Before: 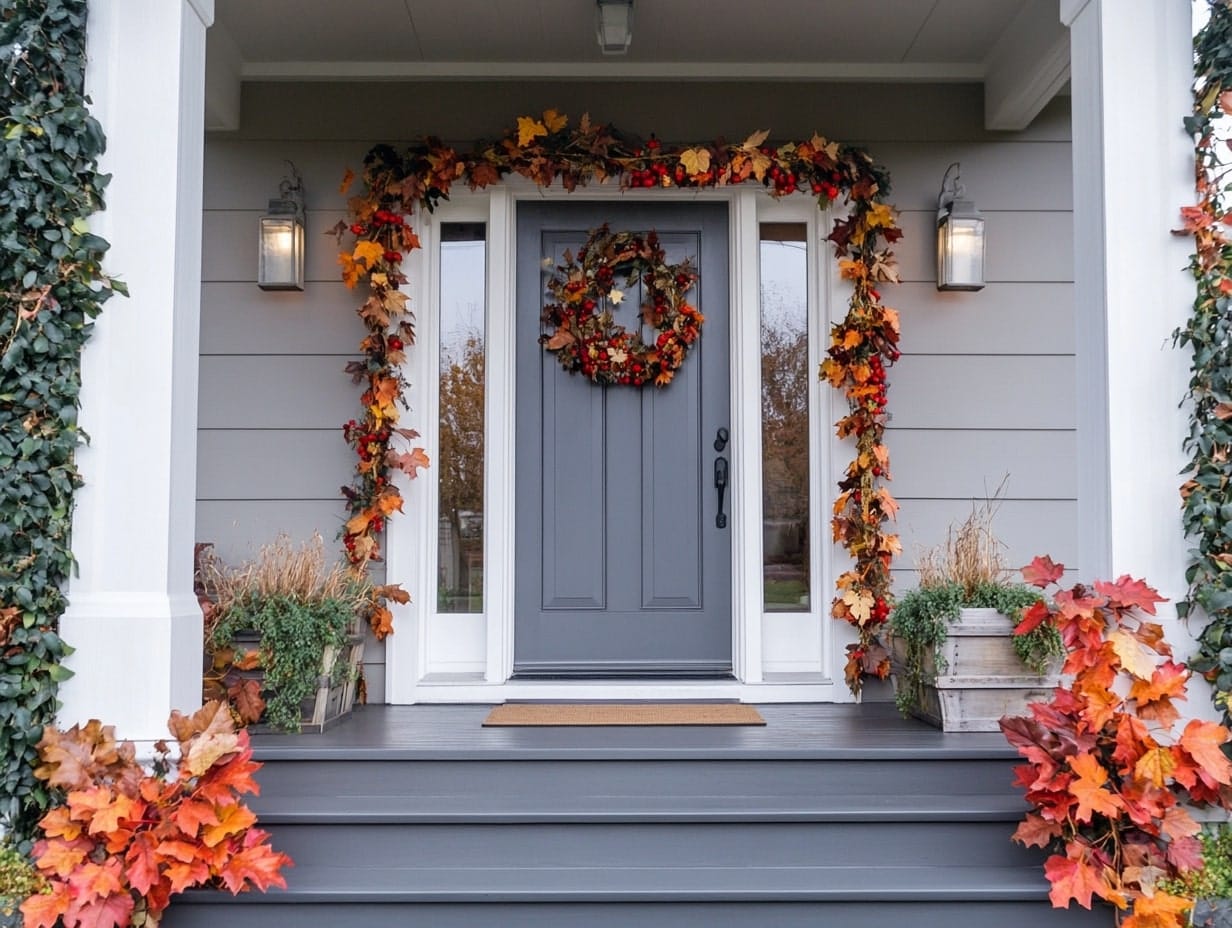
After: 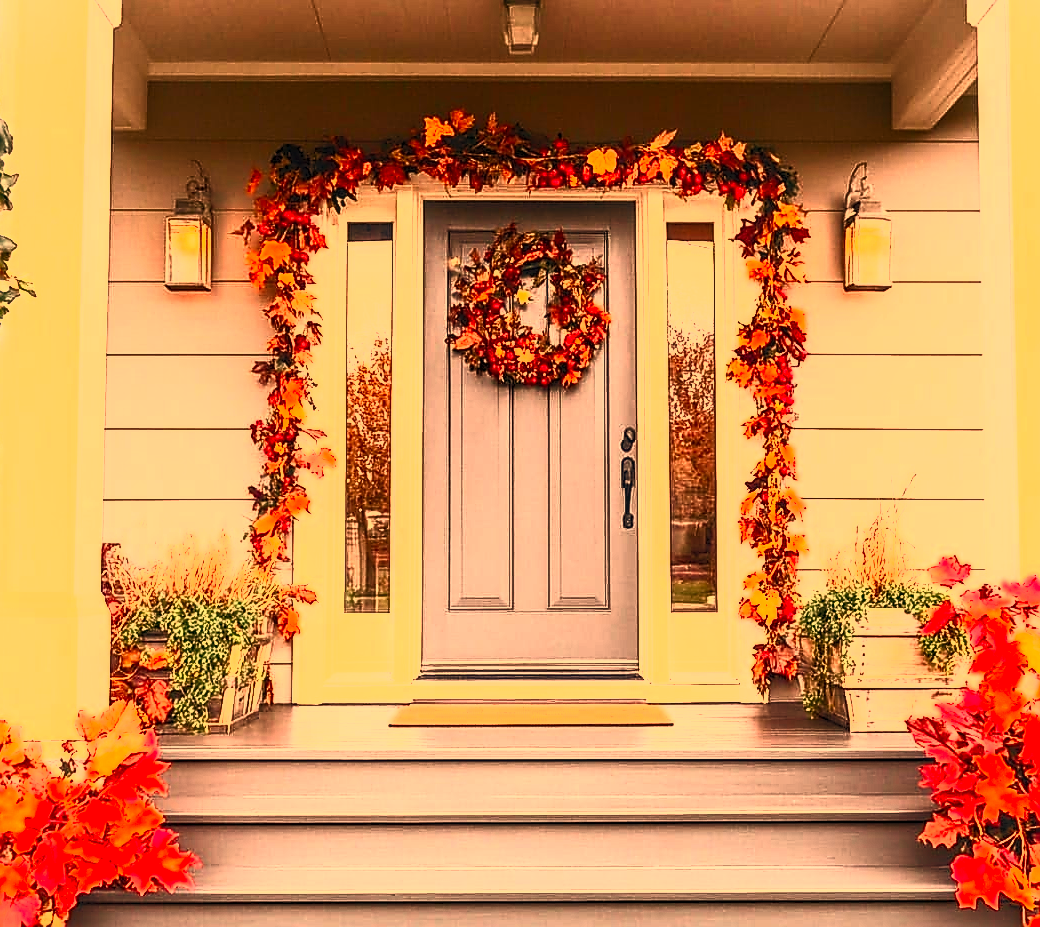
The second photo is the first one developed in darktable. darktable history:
contrast brightness saturation: contrast 0.83, brightness 0.59, saturation 0.59
local contrast: on, module defaults
white balance: red 1.467, blue 0.684
exposure: compensate highlight preservation false
crop: left 7.598%, right 7.873%
sharpen: radius 1.4, amount 1.25, threshold 0.7
